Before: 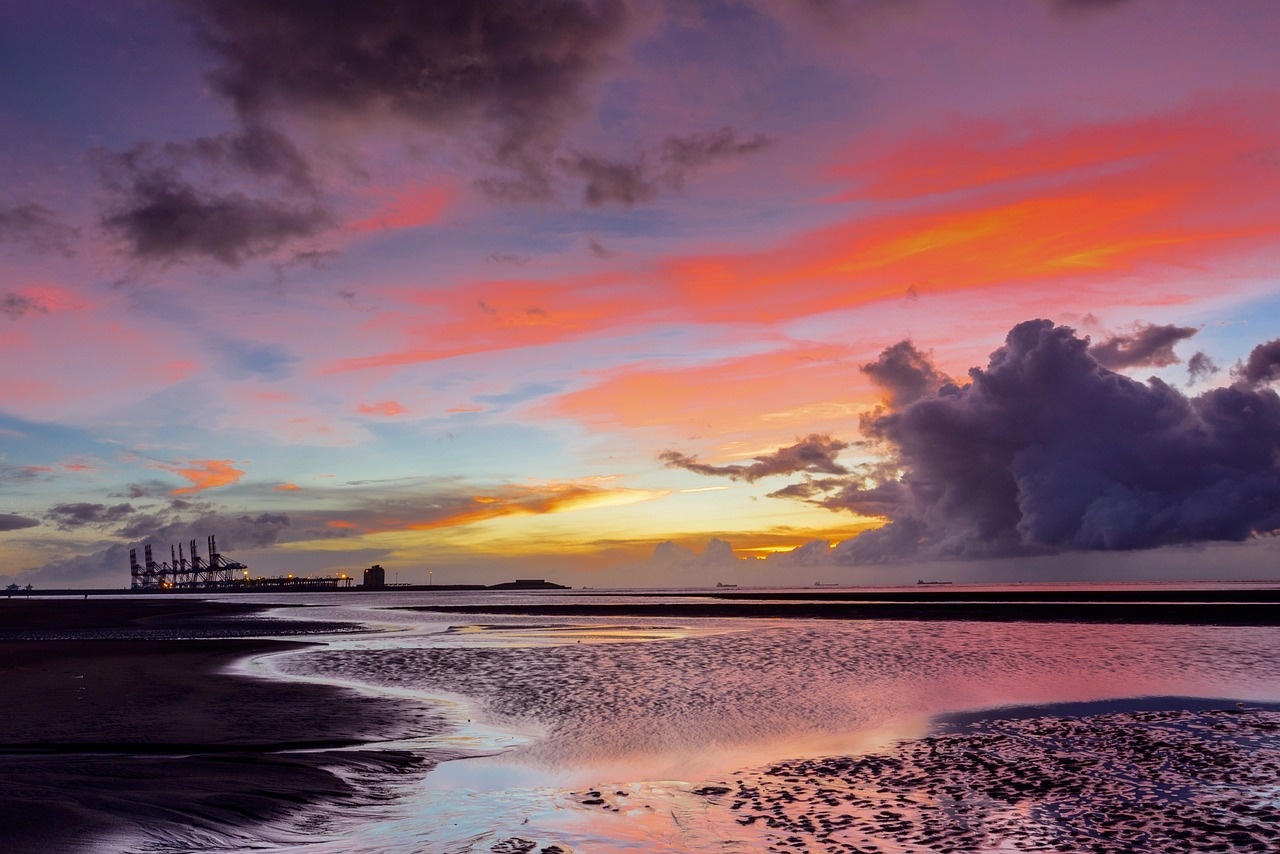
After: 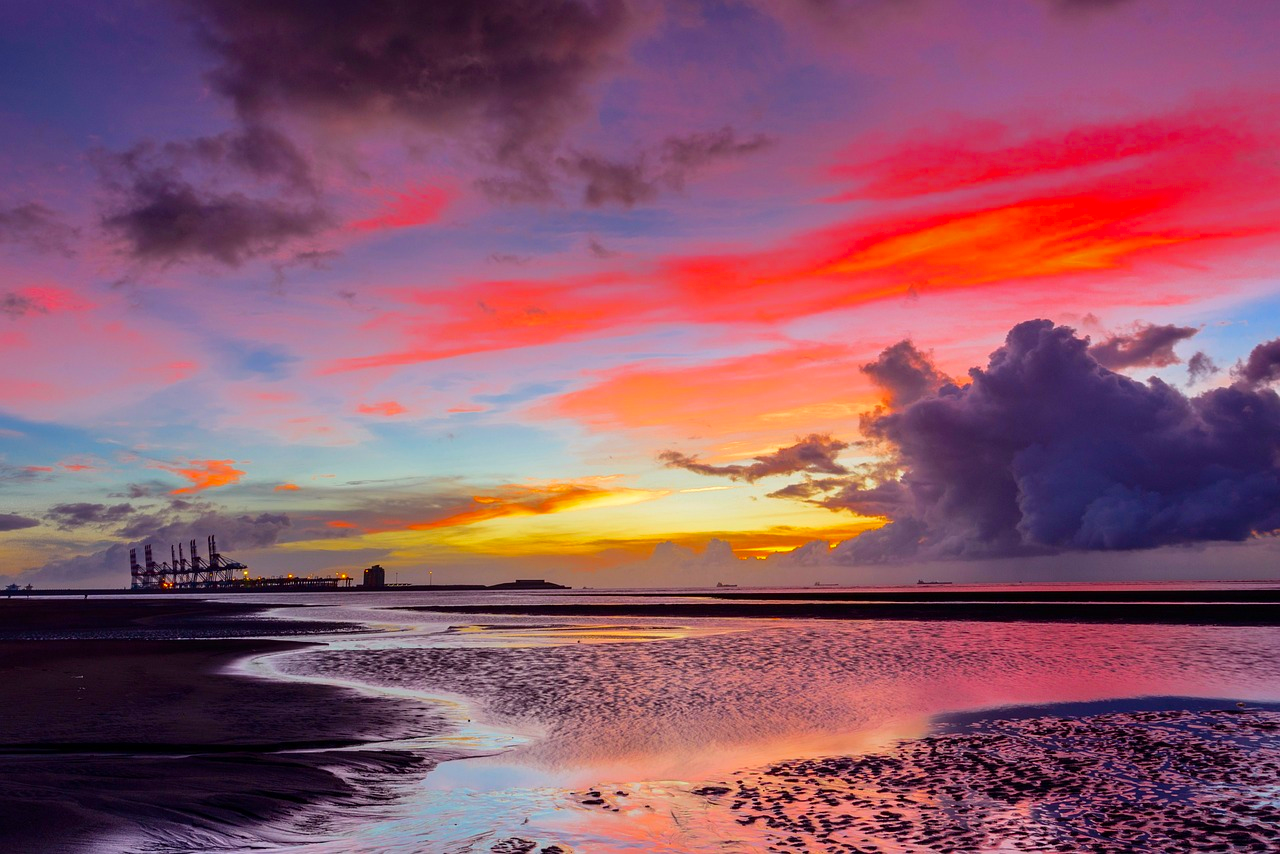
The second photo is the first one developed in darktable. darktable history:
contrast brightness saturation: saturation 0.499
